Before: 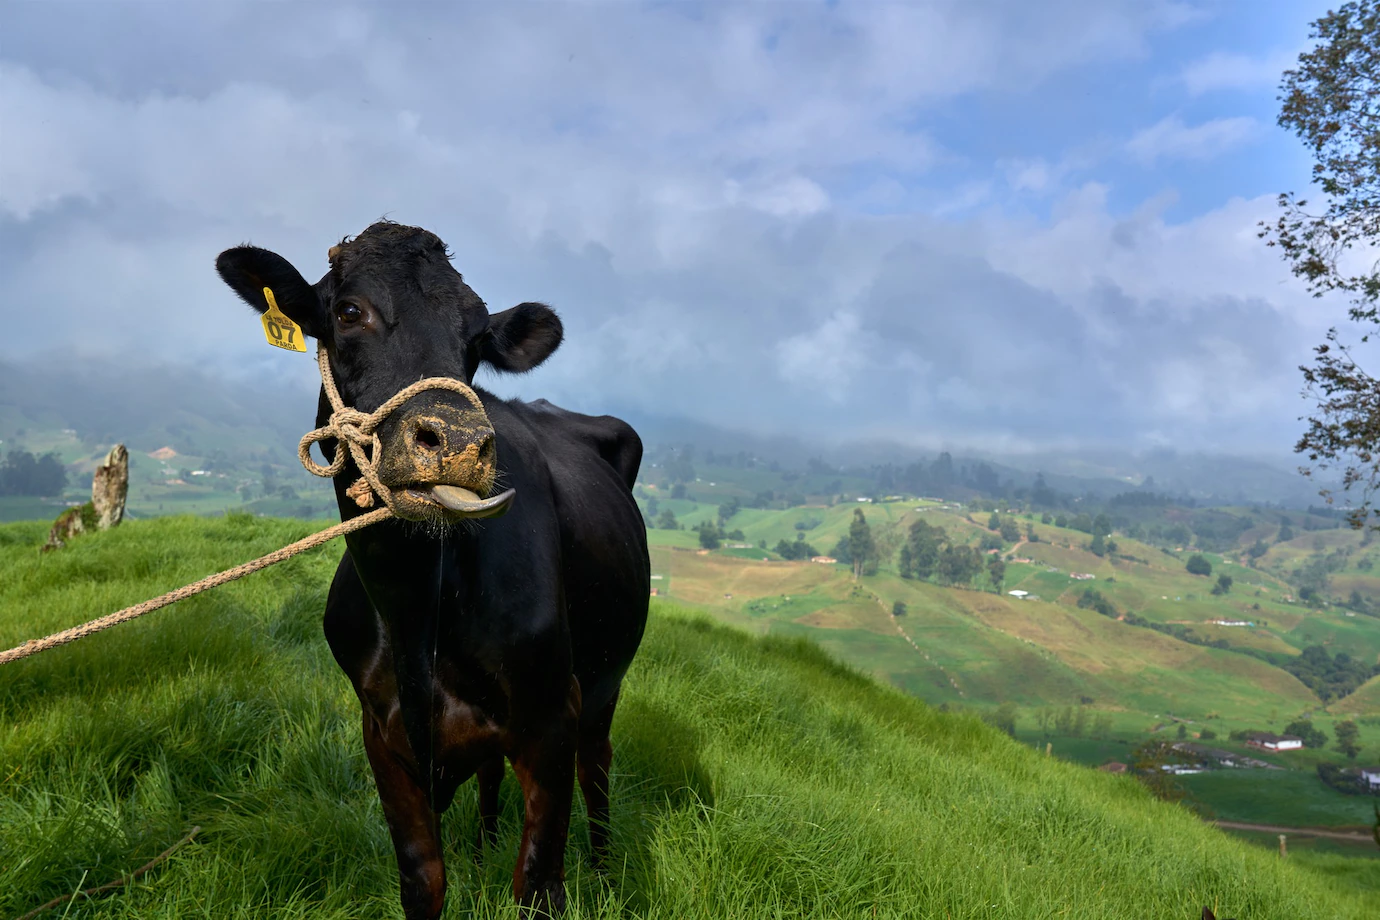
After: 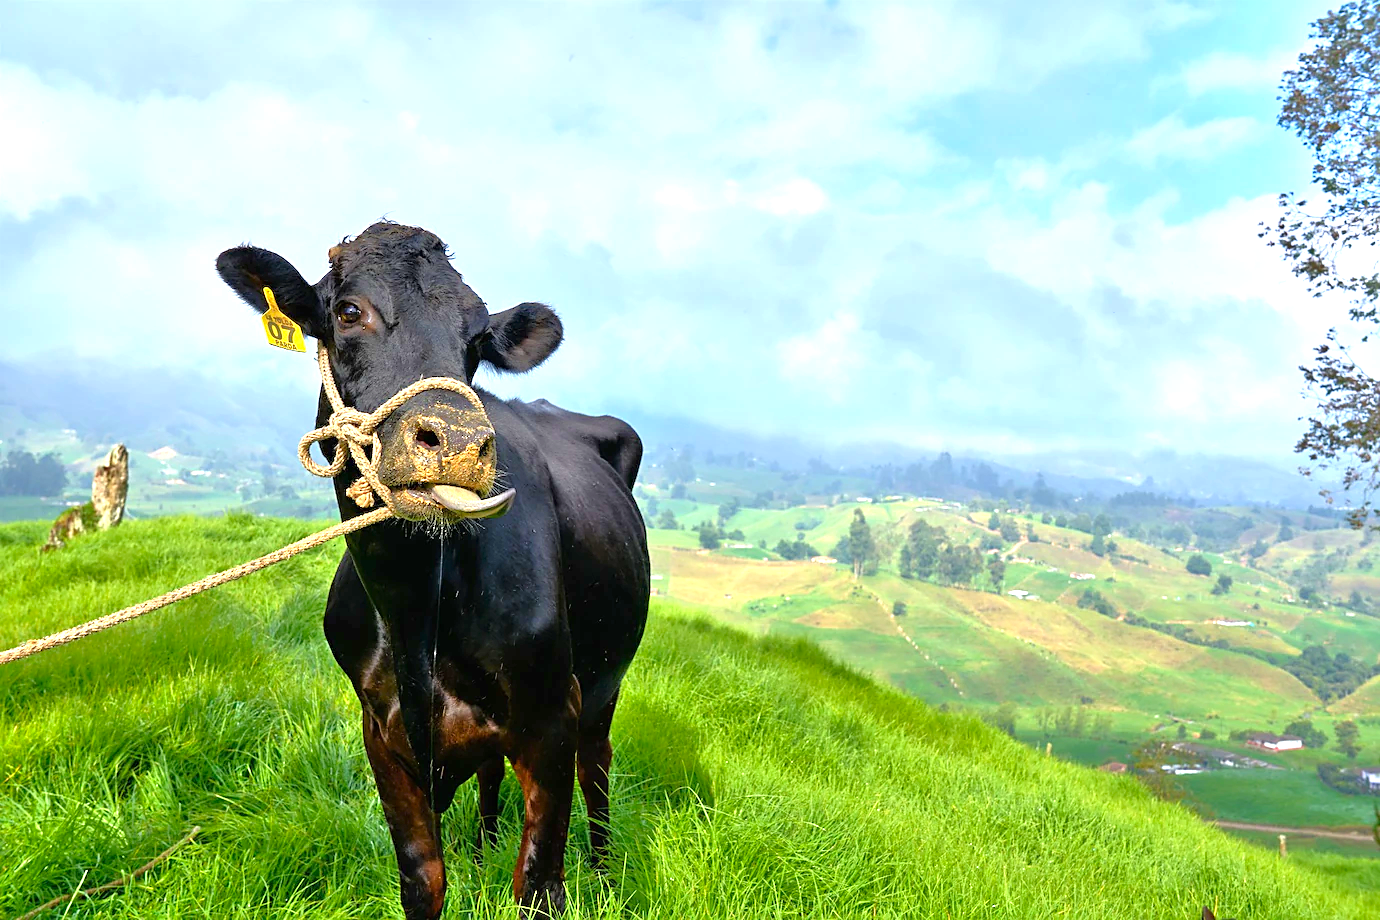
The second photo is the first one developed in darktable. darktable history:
sharpen: radius 1.864, amount 0.398, threshold 1.271
exposure: black level correction 0, exposure 1.2 EV, compensate exposure bias true, compensate highlight preservation false
contrast brightness saturation: saturation 0.18
tone equalizer: -7 EV 0.15 EV, -6 EV 0.6 EV, -5 EV 1.15 EV, -4 EV 1.33 EV, -3 EV 1.15 EV, -2 EV 0.6 EV, -1 EV 0.15 EV, mask exposure compensation -0.5 EV
